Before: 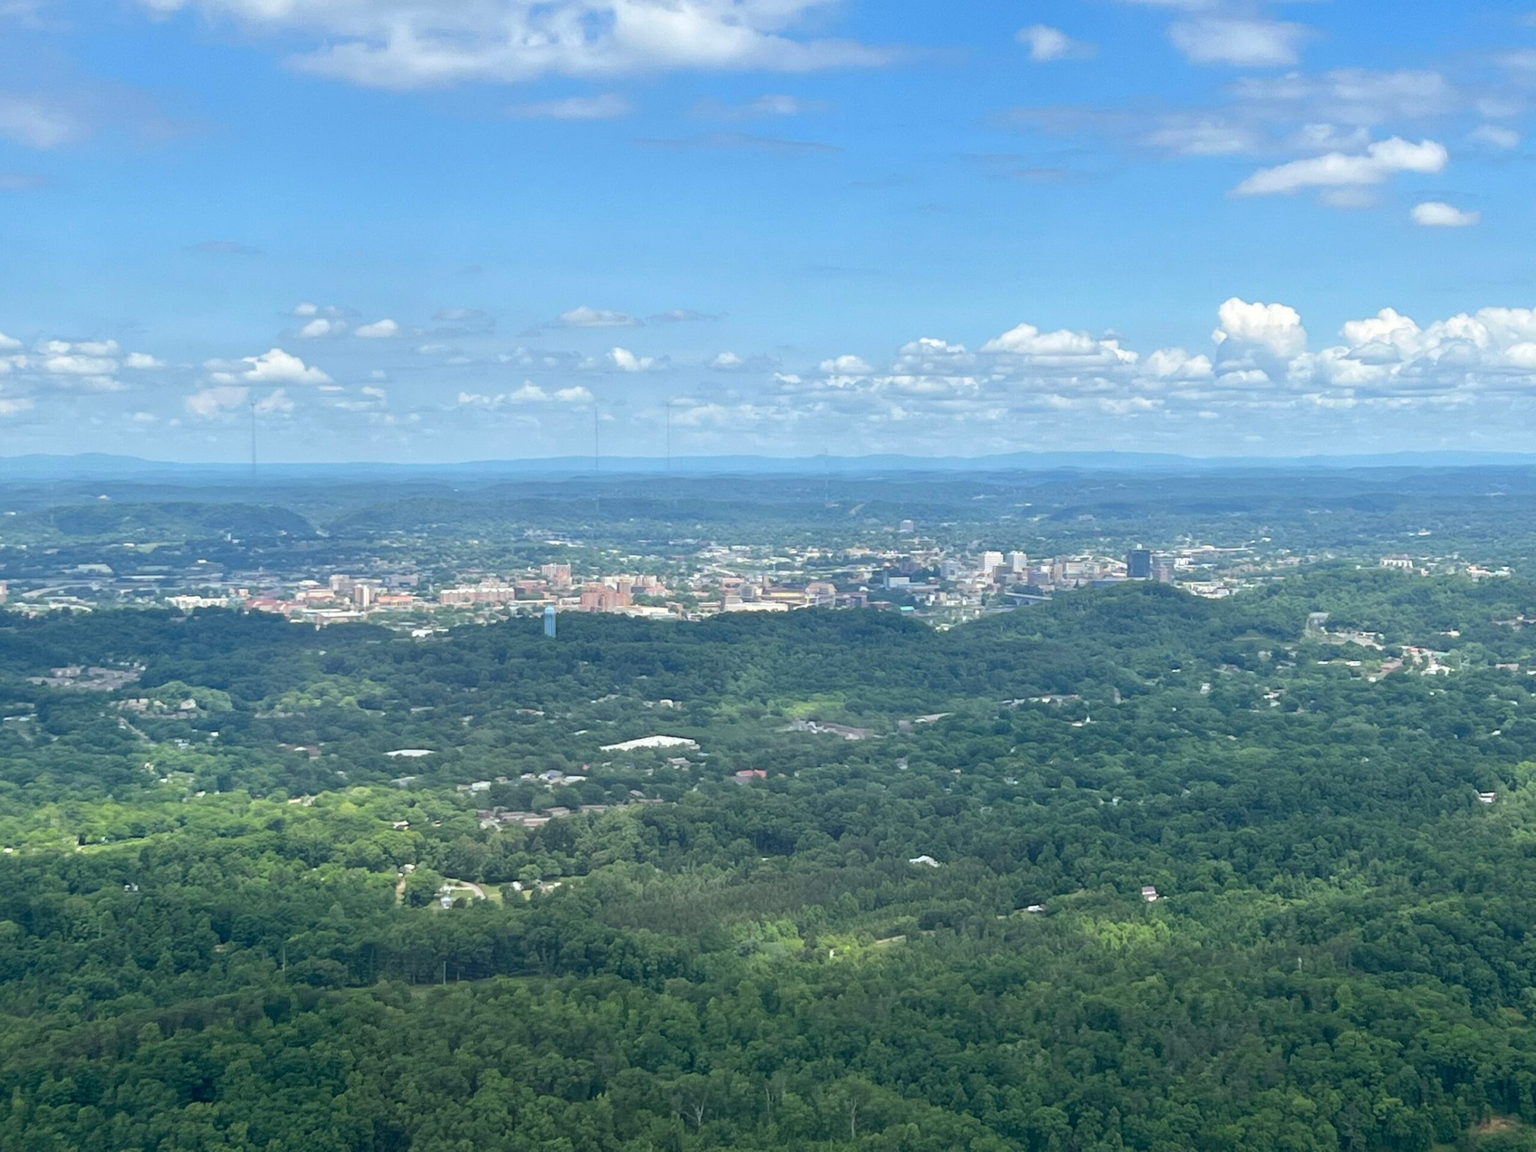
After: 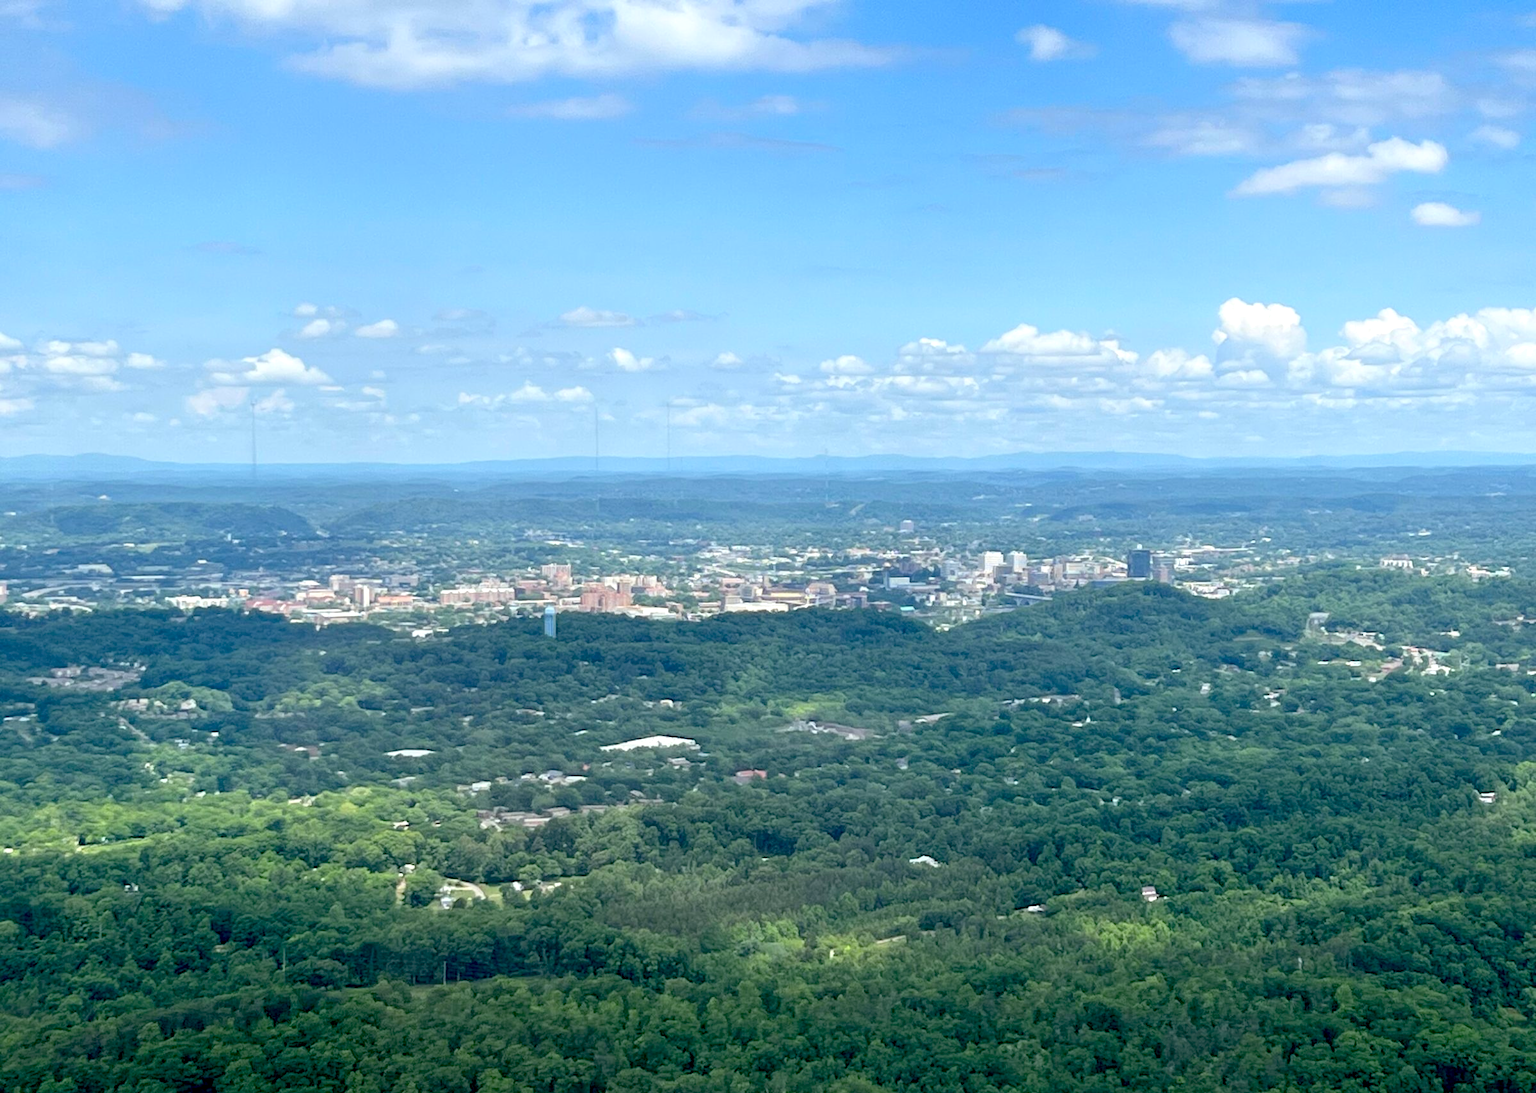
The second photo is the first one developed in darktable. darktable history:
shadows and highlights: shadows 0, highlights 40
exposure: black level correction 0.025, exposure 0.182 EV, compensate highlight preservation false
crop and rotate: top 0%, bottom 5.097%
